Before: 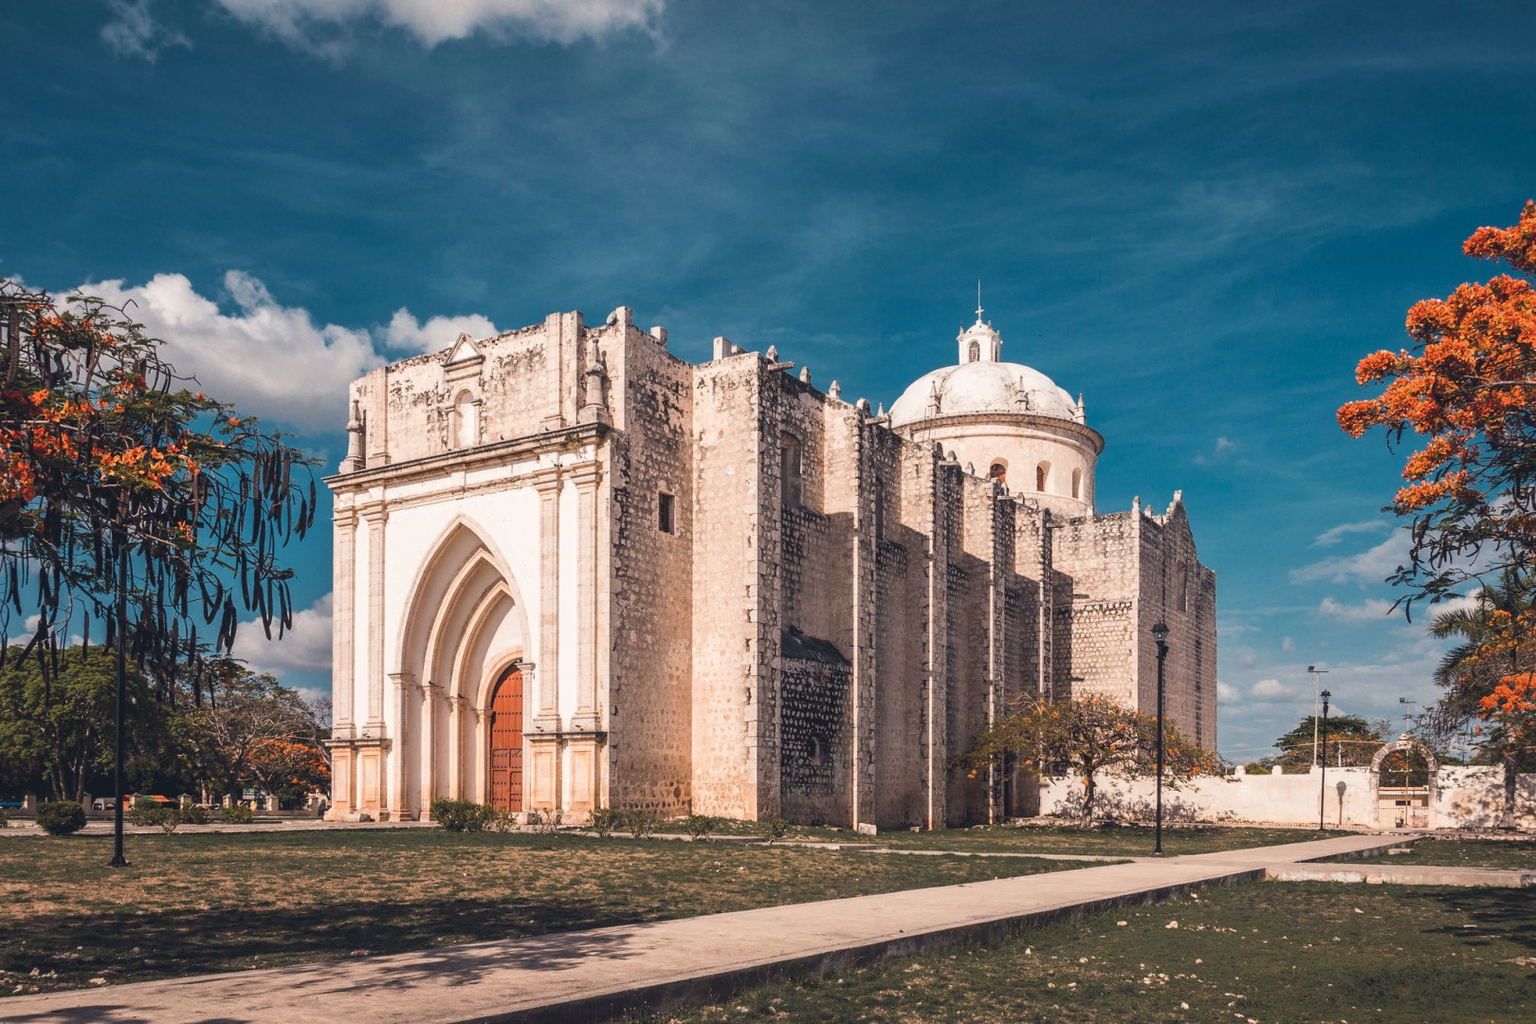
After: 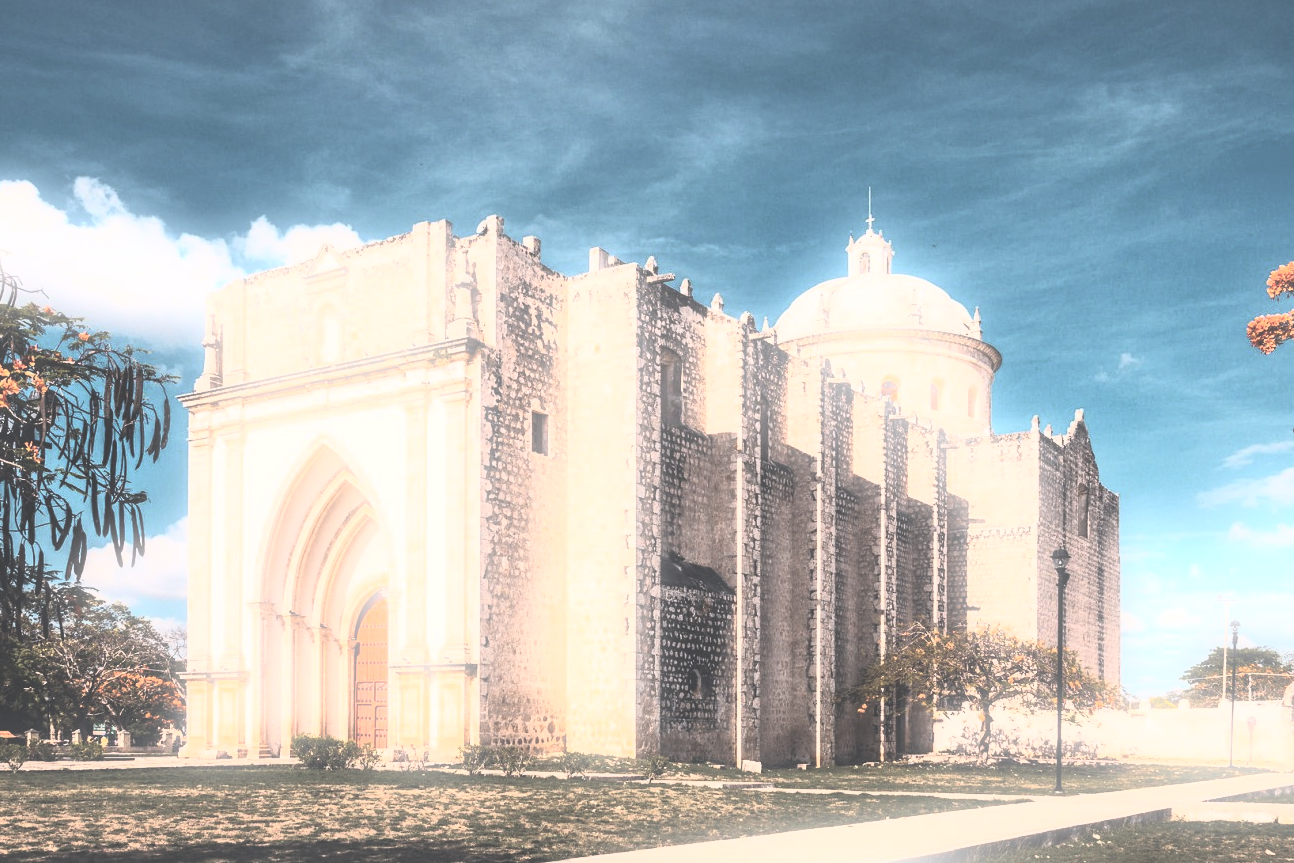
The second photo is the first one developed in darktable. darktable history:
exposure: black level correction -0.036, exposure -0.497 EV, compensate highlight preservation false
crop and rotate: left 10.071%, top 10.071%, right 10.02%, bottom 10.02%
tone curve: curves: ch0 [(0, 0.052) (0.207, 0.35) (0.392, 0.592) (0.54, 0.803) (0.725, 0.922) (0.99, 0.974)], color space Lab, independent channels, preserve colors none
bloom: size 5%, threshold 95%, strength 15%
tone equalizer: -8 EV -1.08 EV, -7 EV -1.01 EV, -6 EV -0.867 EV, -5 EV -0.578 EV, -3 EV 0.578 EV, -2 EV 0.867 EV, -1 EV 1.01 EV, +0 EV 1.08 EV, edges refinement/feathering 500, mask exposure compensation -1.57 EV, preserve details no
